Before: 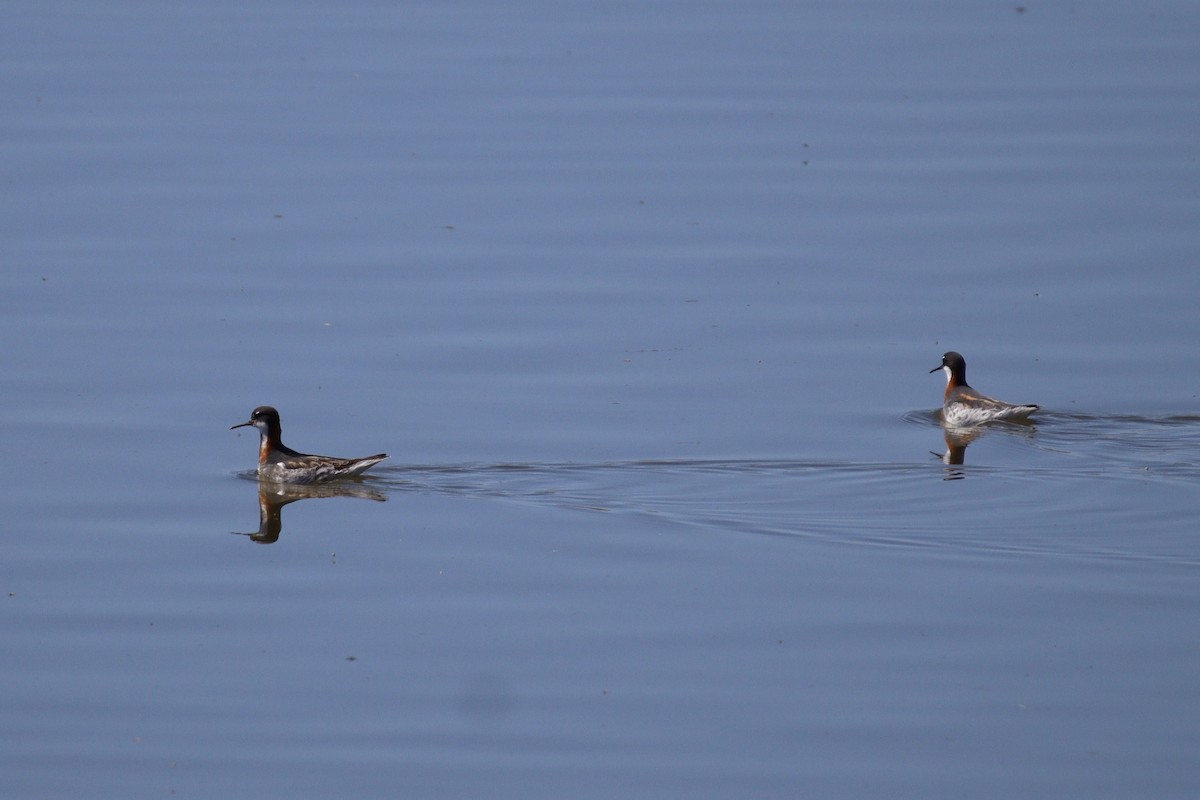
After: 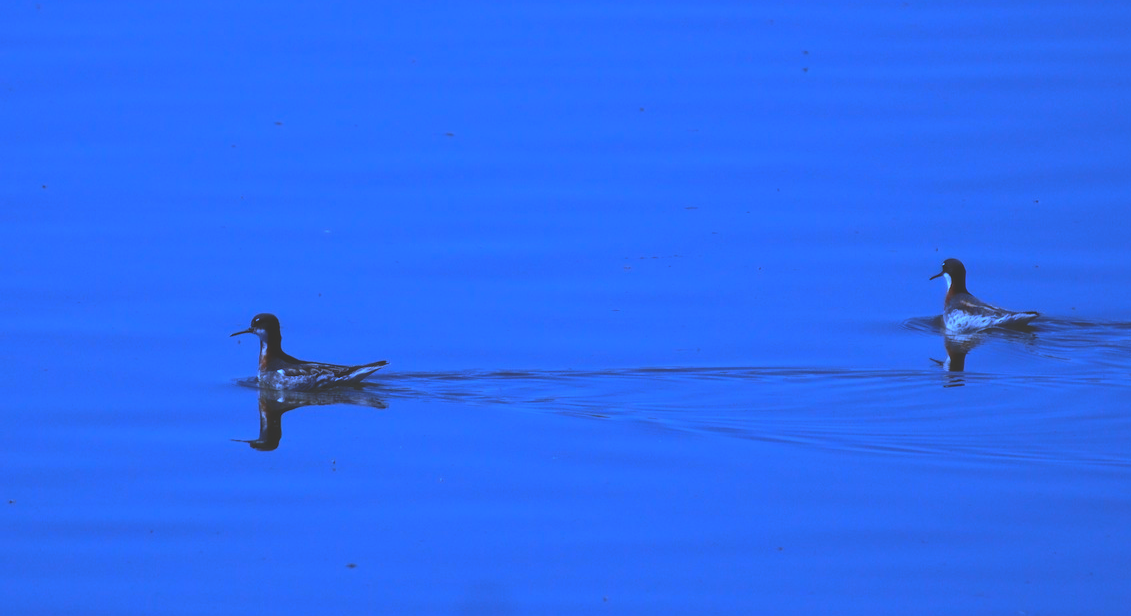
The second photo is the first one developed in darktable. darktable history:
rgb curve: curves: ch0 [(0, 0.186) (0.314, 0.284) (0.775, 0.708) (1, 1)], compensate middle gray true, preserve colors none
crop and rotate: angle 0.03°, top 11.643%, right 5.651%, bottom 11.189%
white balance: red 0.766, blue 1.537
